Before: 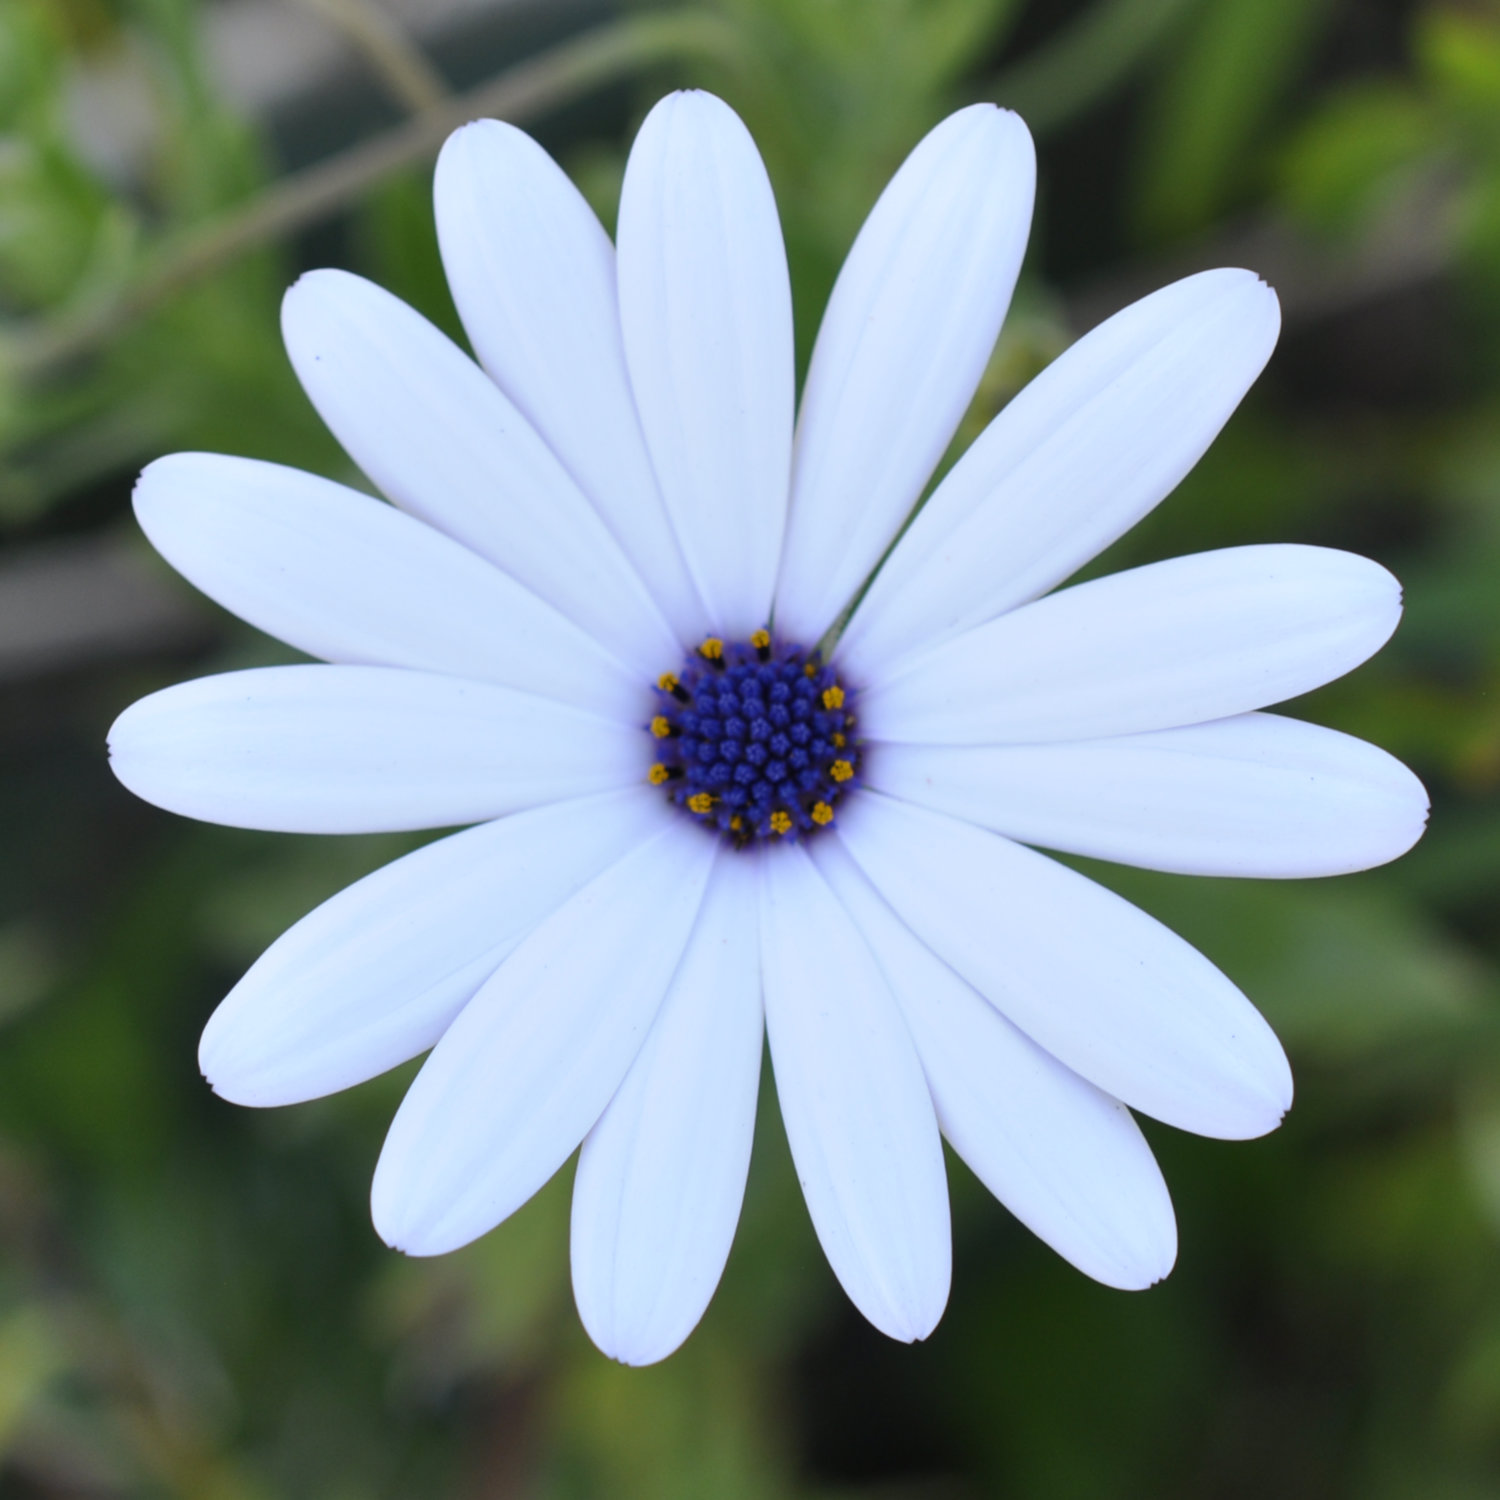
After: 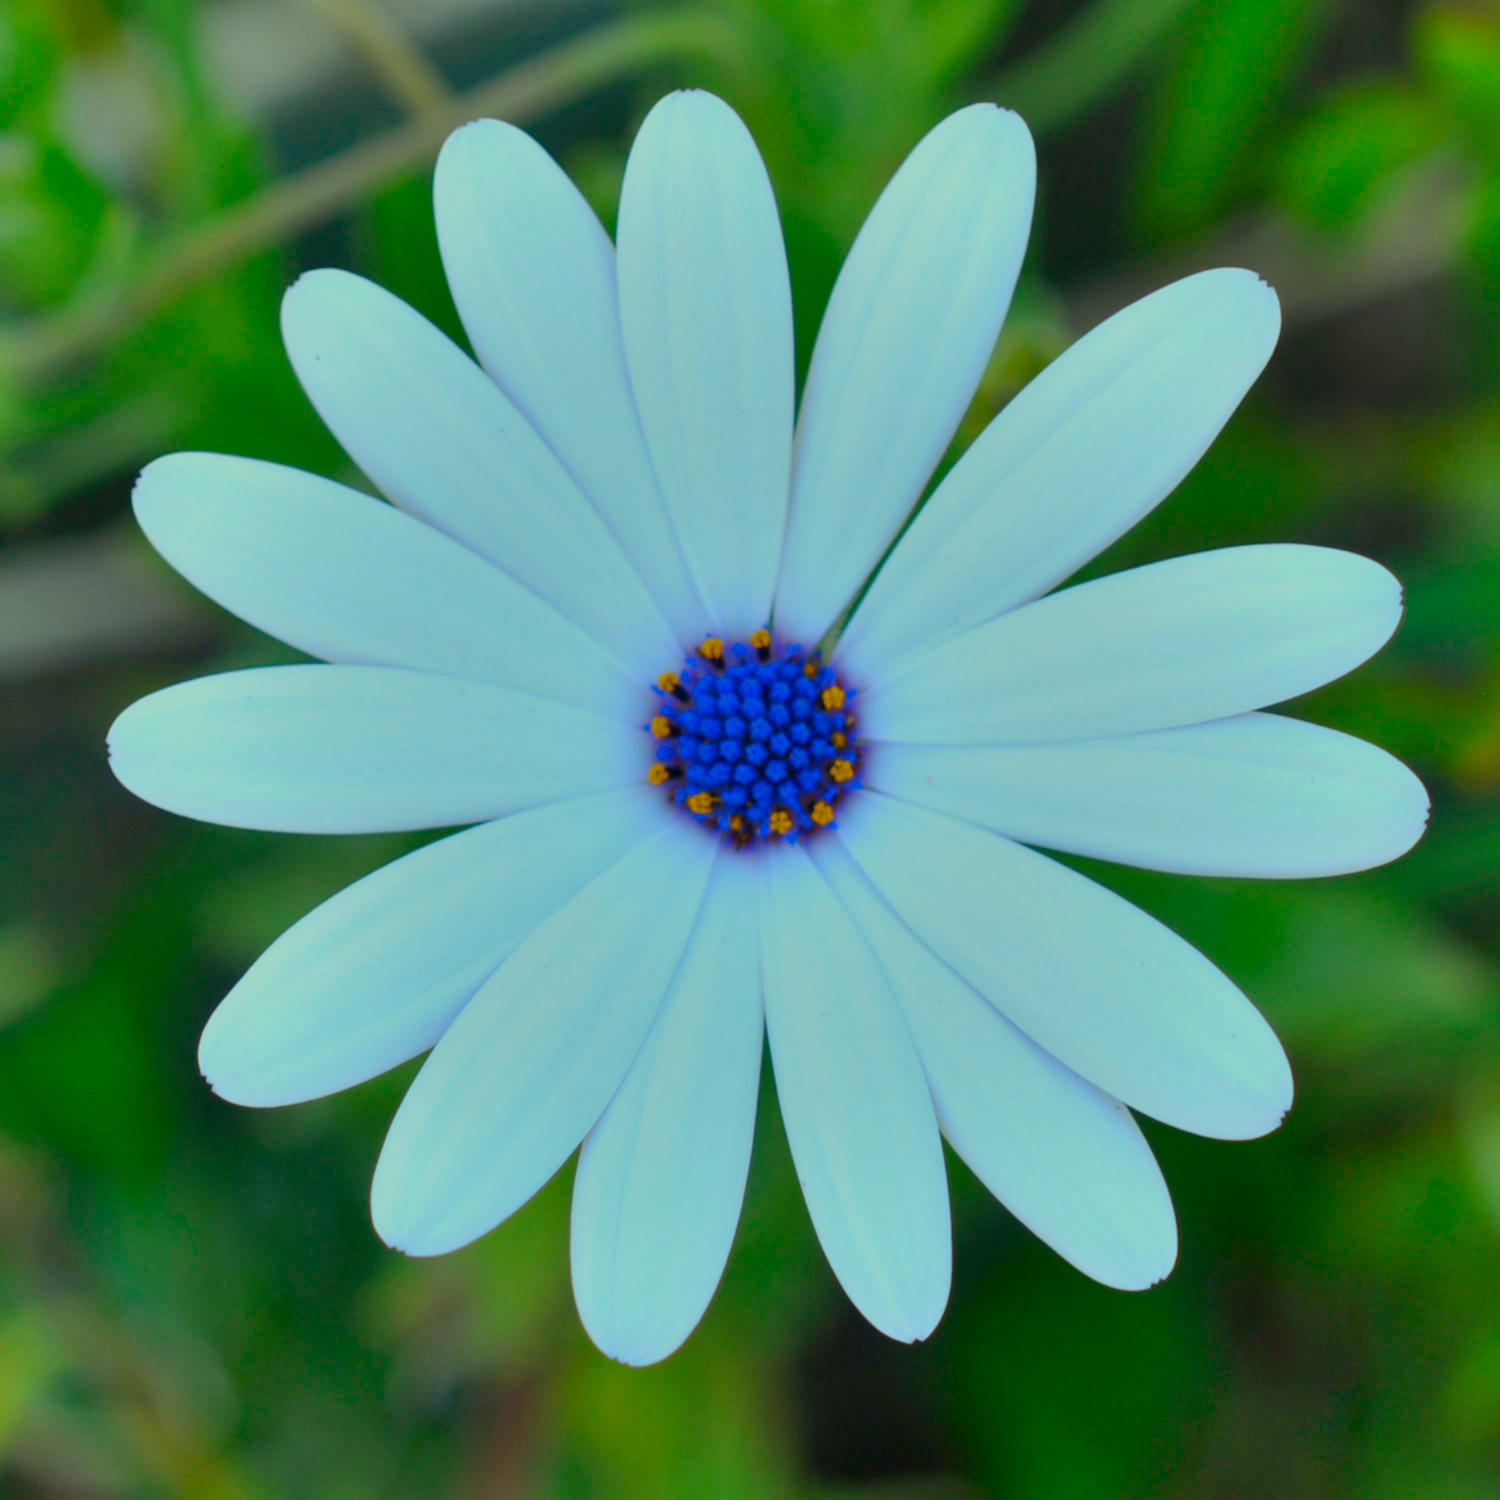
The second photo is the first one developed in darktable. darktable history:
color balance rgb: perceptual saturation grading › global saturation -27.94%, hue shift -2.27°, contrast -21.26%
shadows and highlights: low approximation 0.01, soften with gaussian
color correction: highlights a* -10.77, highlights b* 9.8, saturation 1.72
